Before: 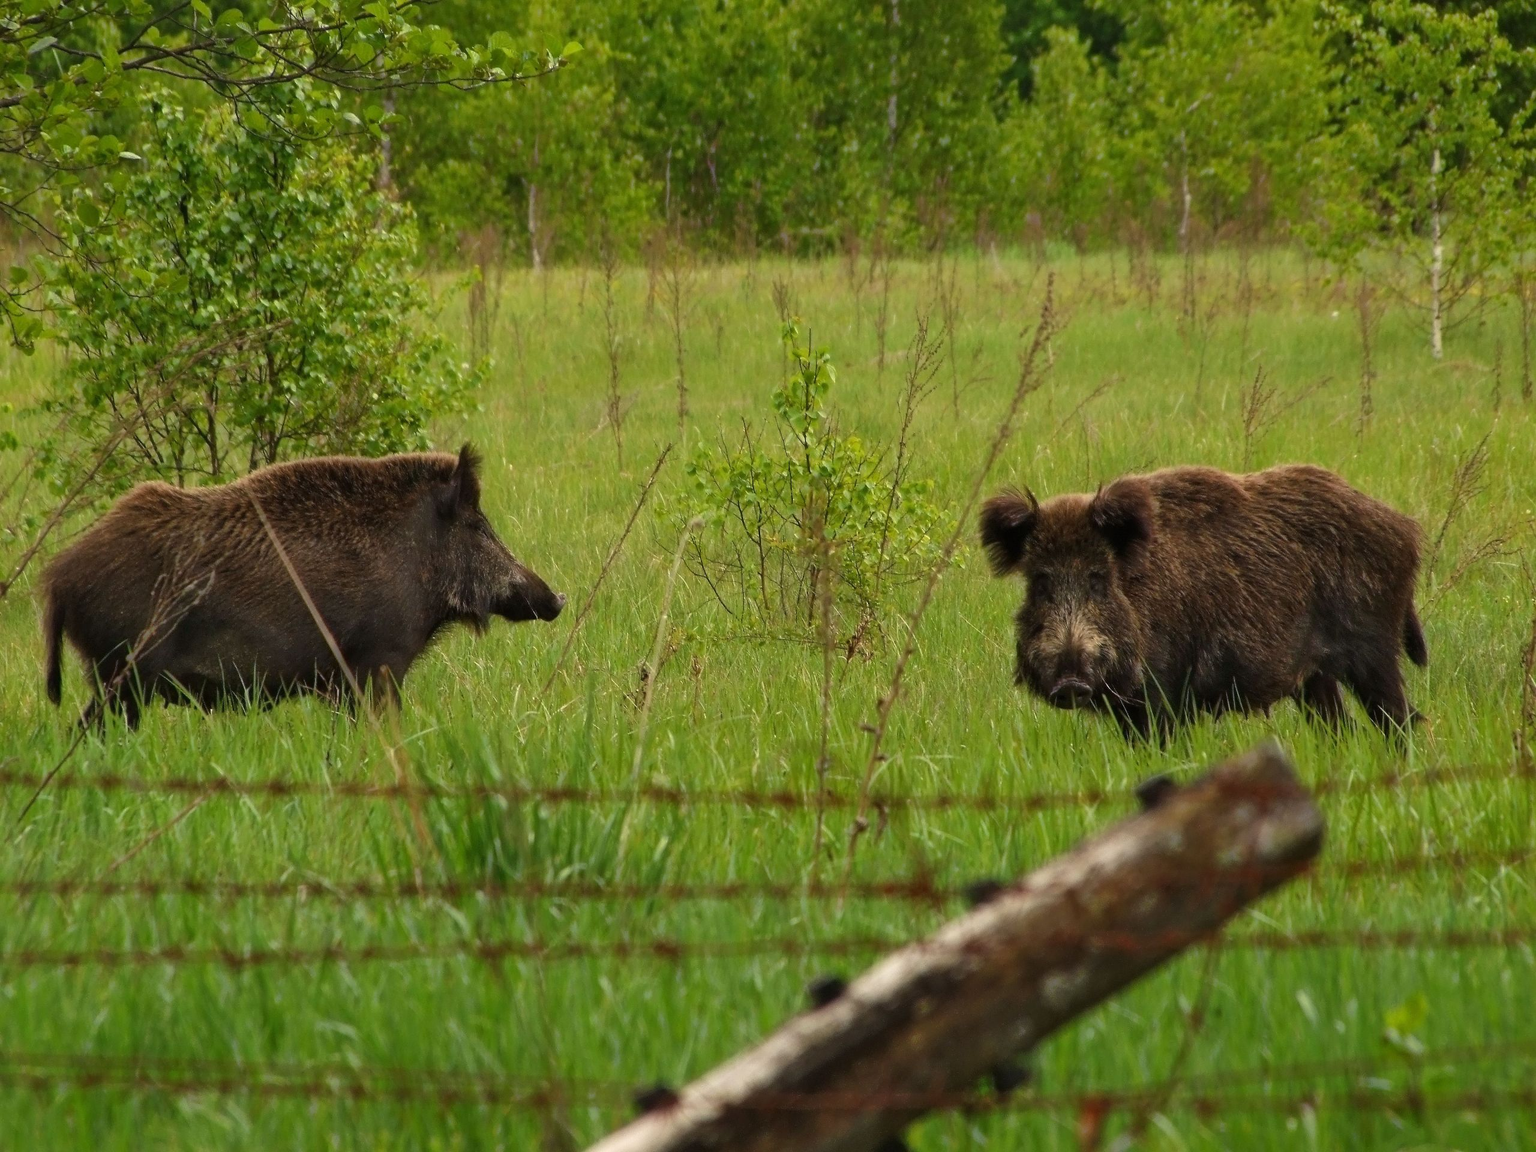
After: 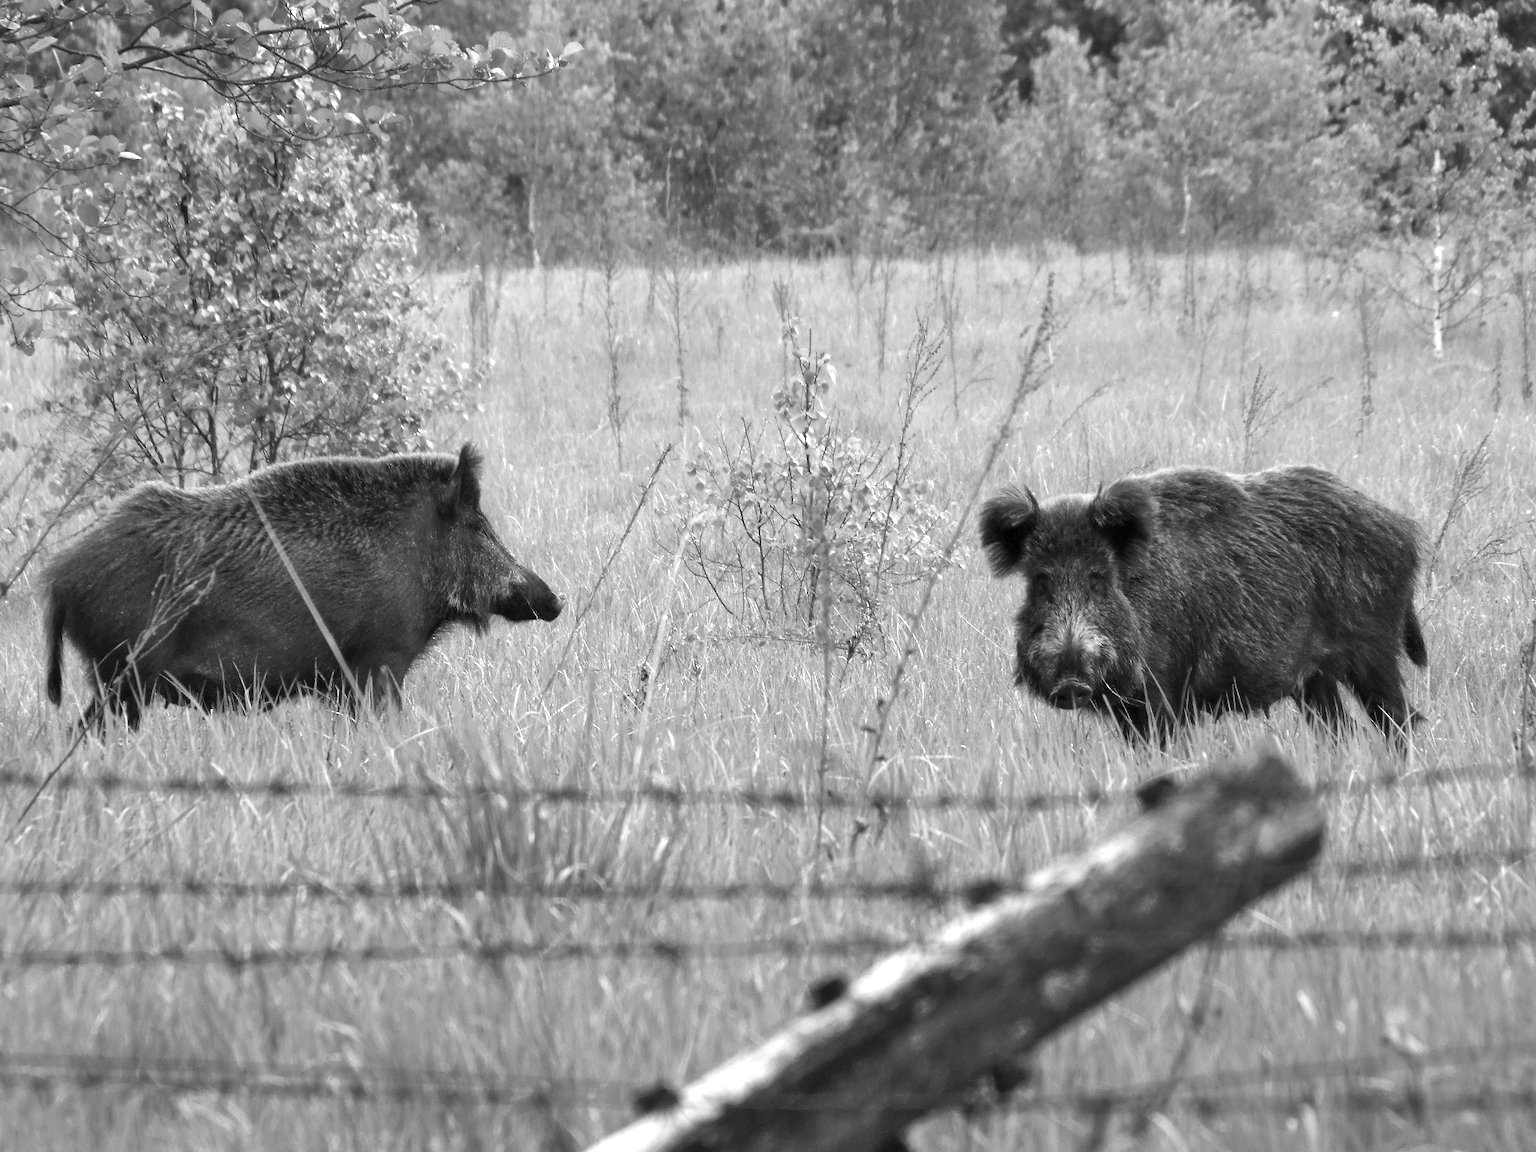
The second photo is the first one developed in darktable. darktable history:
monochrome: a -74.22, b 78.2
exposure: black level correction 0.001, exposure 1.129 EV, compensate exposure bias true, compensate highlight preservation false
